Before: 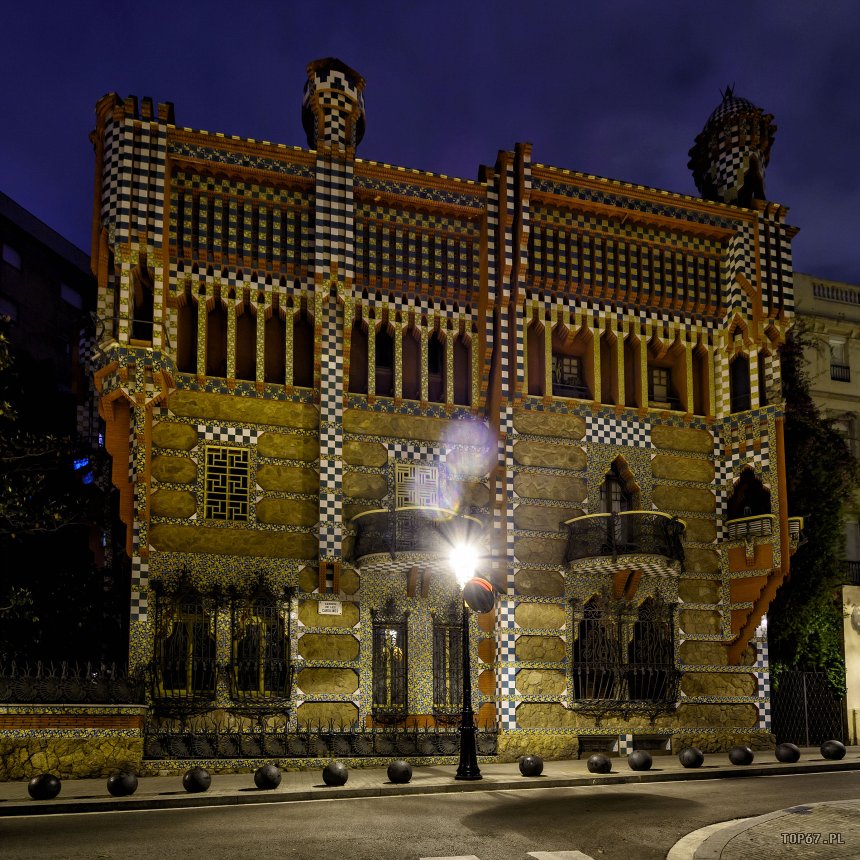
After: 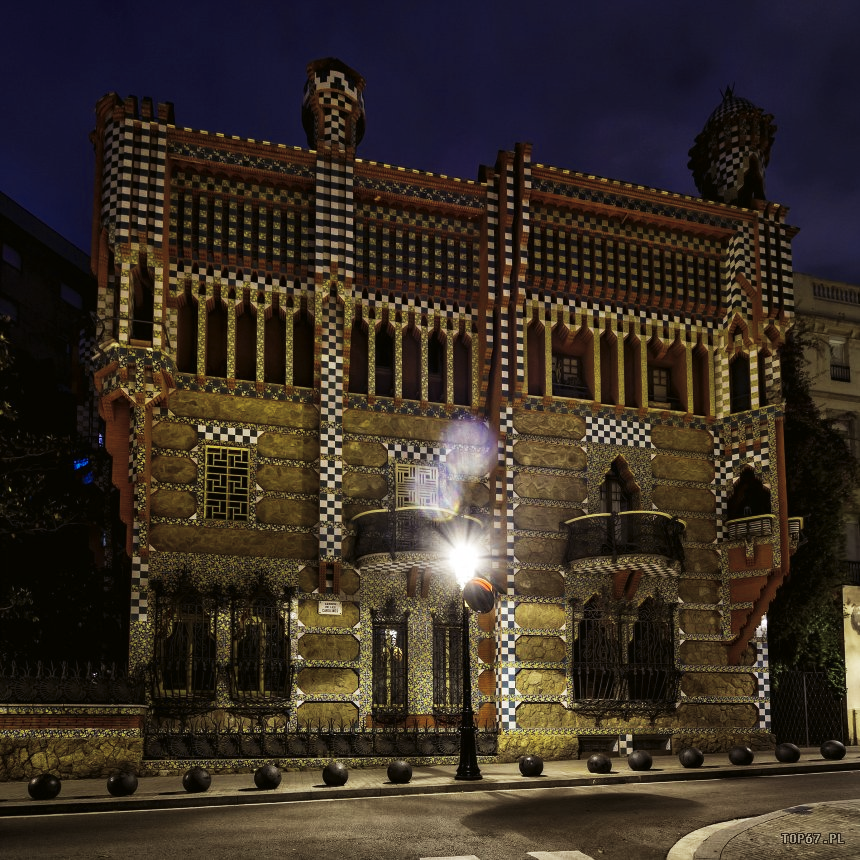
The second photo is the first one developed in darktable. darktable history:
tone curve: curves: ch0 [(0, 0) (0.003, 0.003) (0.011, 0.012) (0.025, 0.024) (0.044, 0.039) (0.069, 0.052) (0.1, 0.072) (0.136, 0.097) (0.177, 0.128) (0.224, 0.168) (0.277, 0.217) (0.335, 0.276) (0.399, 0.345) (0.468, 0.429) (0.543, 0.524) (0.623, 0.628) (0.709, 0.732) (0.801, 0.829) (0.898, 0.919) (1, 1)], preserve colors none
color look up table: target L [97.28, 94.74, 95.09, 85.46, 85.66, 69.46, 70.33, 64.88, 65.95, 39.37, 11.08, 200.09, 100.34, 85.19, 76.69, 68.24, 59.47, 65.84, 58.14, 55.73, 55.38, 49.41, 41.1, 36.6, 30.9, 16.95, 77.23, 70.44, 64.29, 64.81, 60.18, 54.09, 55.37, 55.7, 51.39, 37.62, 40.73, 37.79, 27.48, 23.32, 19.74, 8.471, 3.253, 1.853, 89.7, 81.61, 71.31, 65.91, 44.94], target a [-15.91, -16.95, -5.354, -36.11, -43.64, -28.69, -37.65, -5.869, -8.894, -25.64, -9.386, 0, 0, -0.125, 23.77, 35.05, 56.03, 18.33, 22.5, 64.65, 58.57, 47.6, 7.917, 40.35, 6.991, 29.1, 9.188, 33.08, 57.87, 7.358, 59.23, -2.727, 0.774, 65.97, 33.03, 20.36, 34.09, 51.05, 16.15, 47.28, 3.902, 31.95, 18.64, 3.998, -20.9, -34.89, -33.18, -26.08, -14.56], target b [72.64, 23.31, 27.69, 6.459, 25.68, 12.85, 36.64, 26.88, 47.79, 25.77, 13.48, 0, 0, 72.86, 30.19, 52.52, 47.79, 56.28, 24.93, 39.49, 37.59, 41.43, 31.85, 33.85, 3.897, 17.94, -19.9, -5.899, -38.23, -9.661, -1.619, -41.95, -26.67, 34.71, -40.38, -58.34, -2.756, 9.724, -45.38, -56.51, -27.05, -4.943, -33.39, -1.515, -3.203, -8.21, -5.208, -22.55, -18.6], num patches 49
